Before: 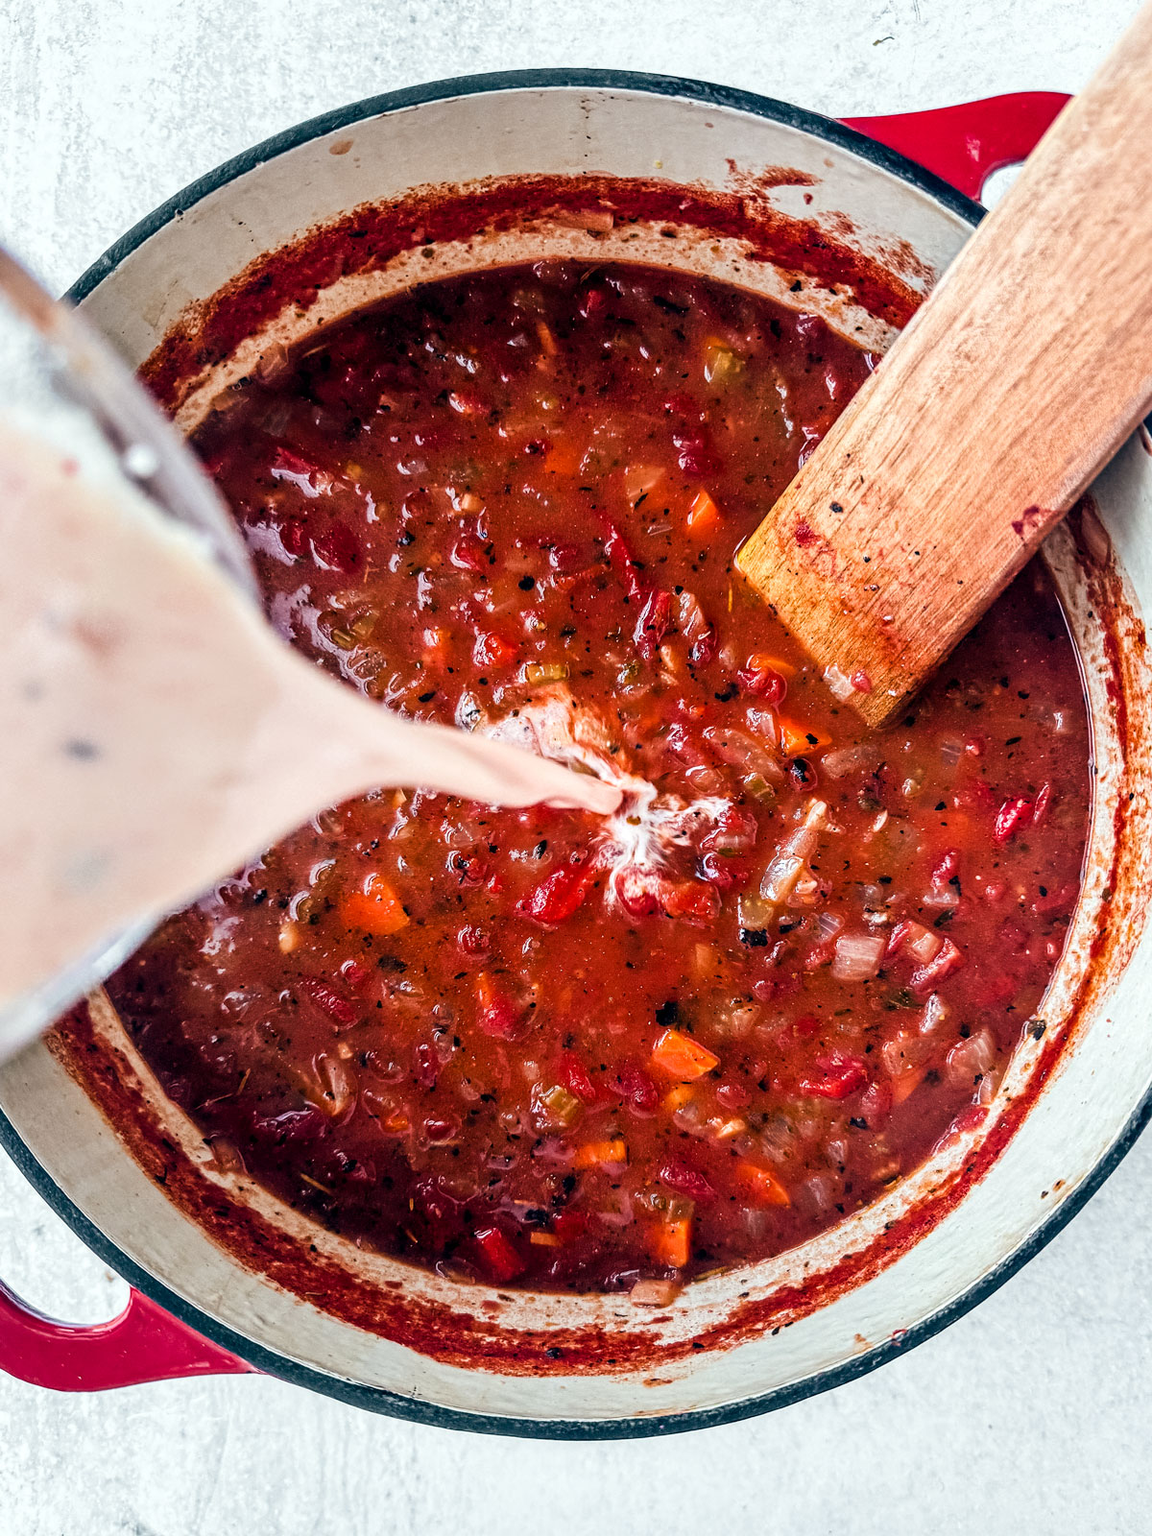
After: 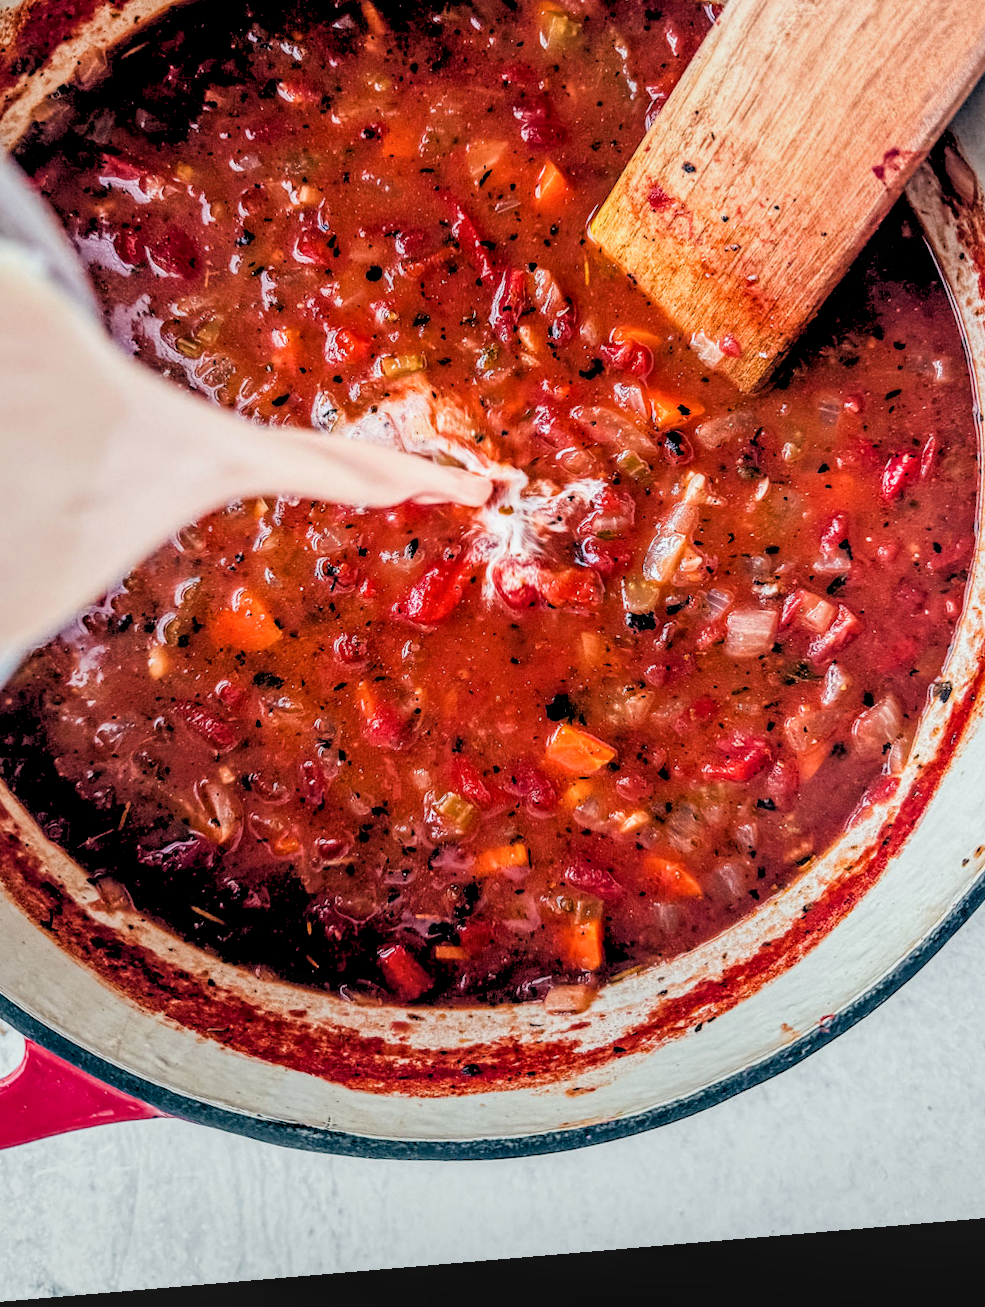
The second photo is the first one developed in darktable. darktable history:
exposure: compensate highlight preservation false
rgb levels: preserve colors sum RGB, levels [[0.038, 0.433, 0.934], [0, 0.5, 1], [0, 0.5, 1]]
crop: left 16.871%, top 22.857%, right 9.116%
local contrast: on, module defaults
rotate and perspective: rotation -4.86°, automatic cropping off
